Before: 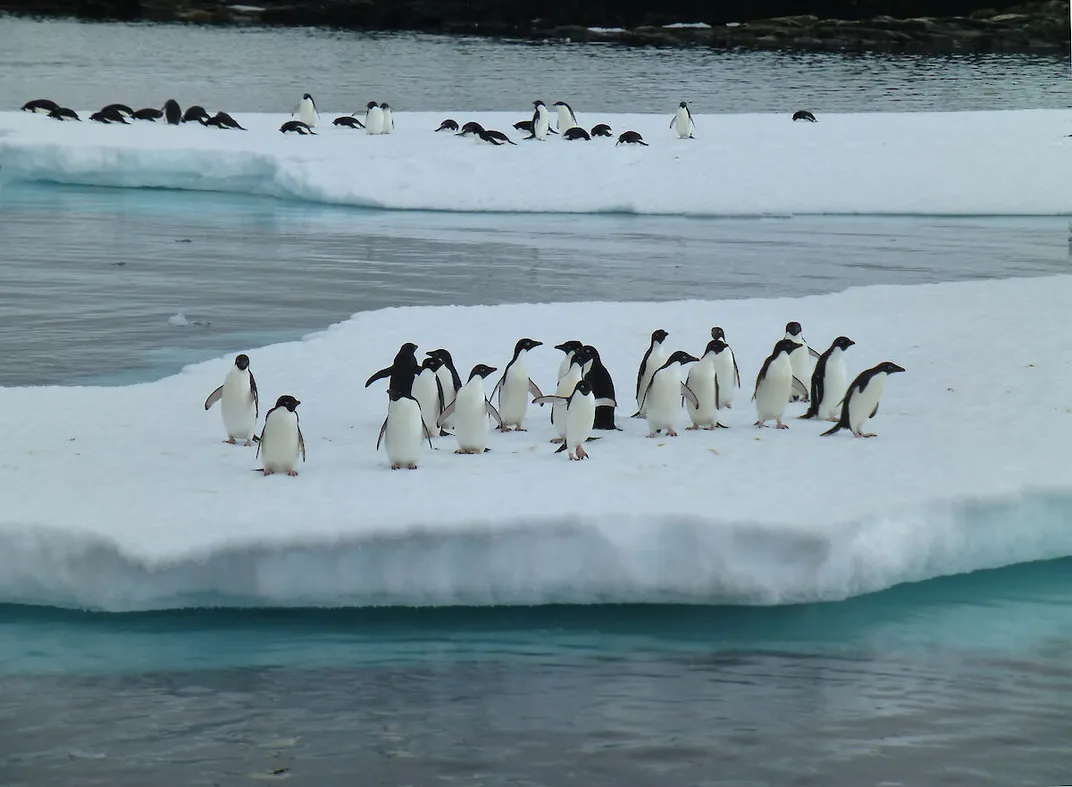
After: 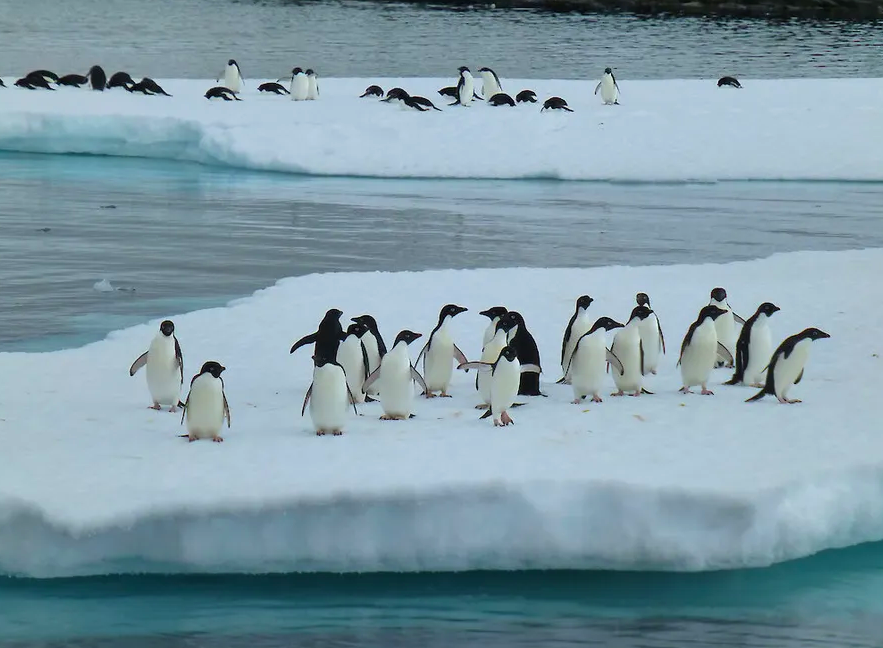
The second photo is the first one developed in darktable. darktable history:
velvia: on, module defaults
crop and rotate: left 7.019%, top 4.417%, right 10.606%, bottom 13.202%
